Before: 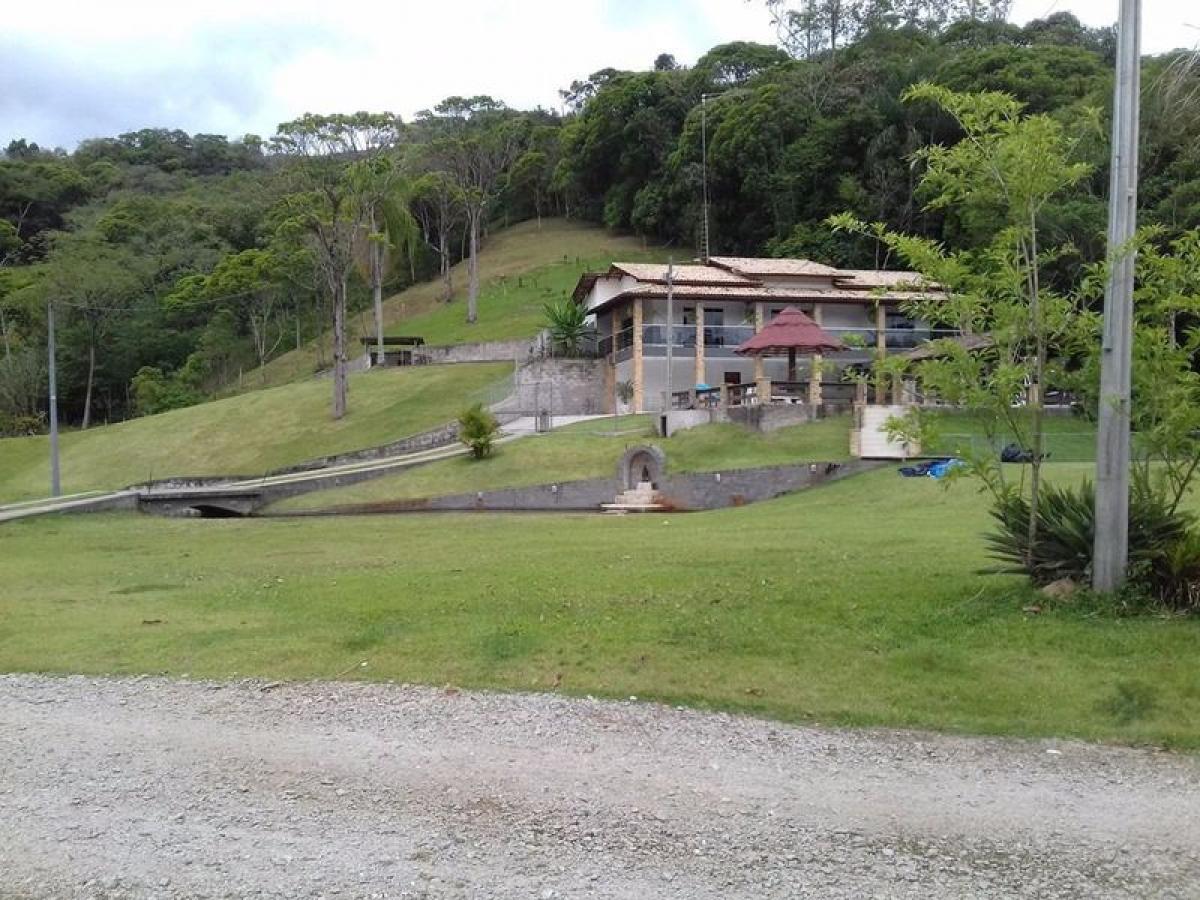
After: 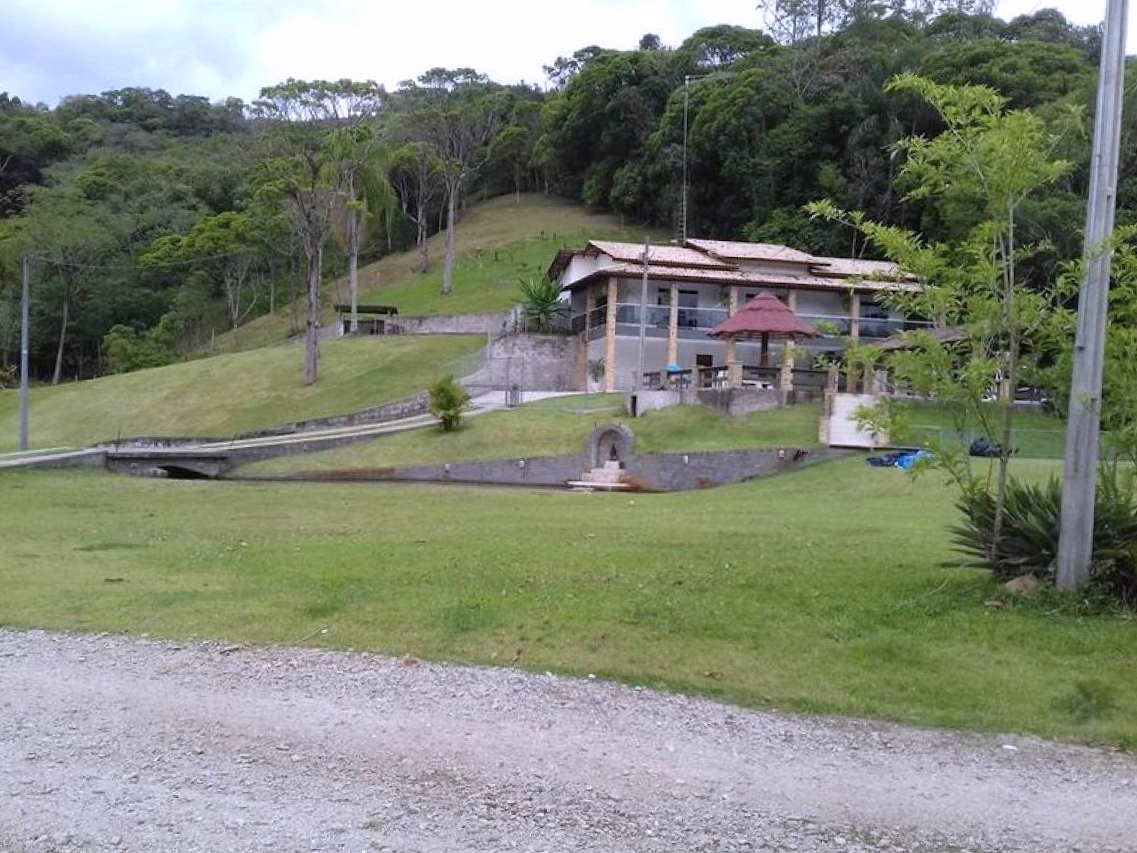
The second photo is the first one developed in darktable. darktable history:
white balance: red 1.004, blue 1.096
crop and rotate: angle -2.38°
